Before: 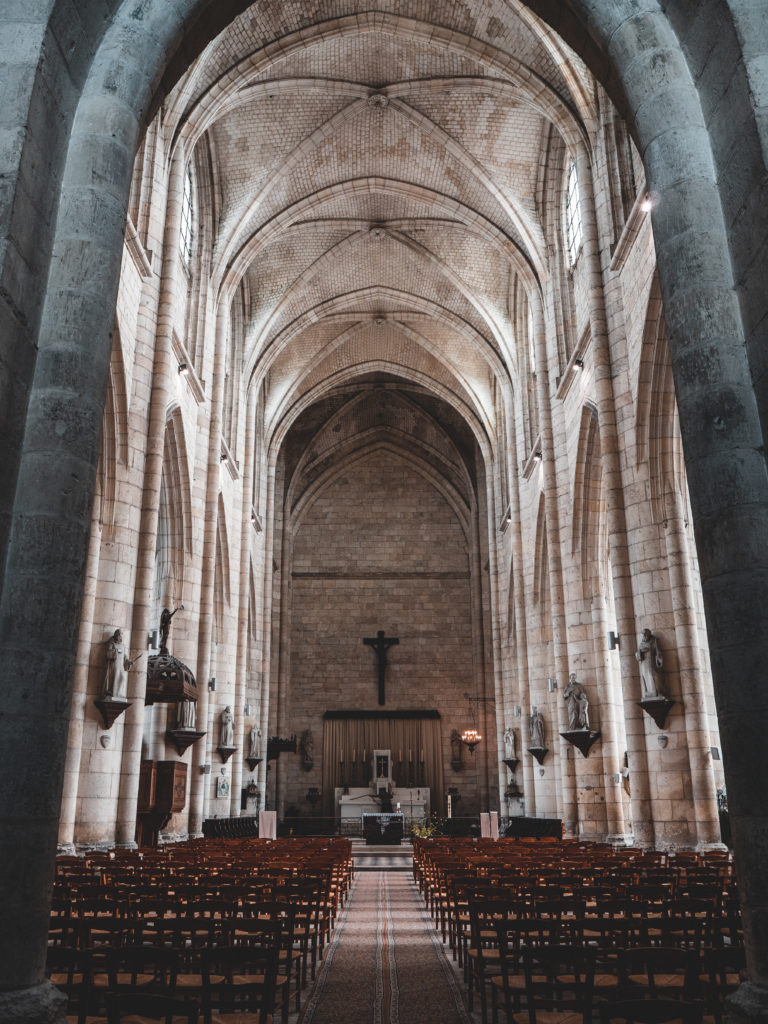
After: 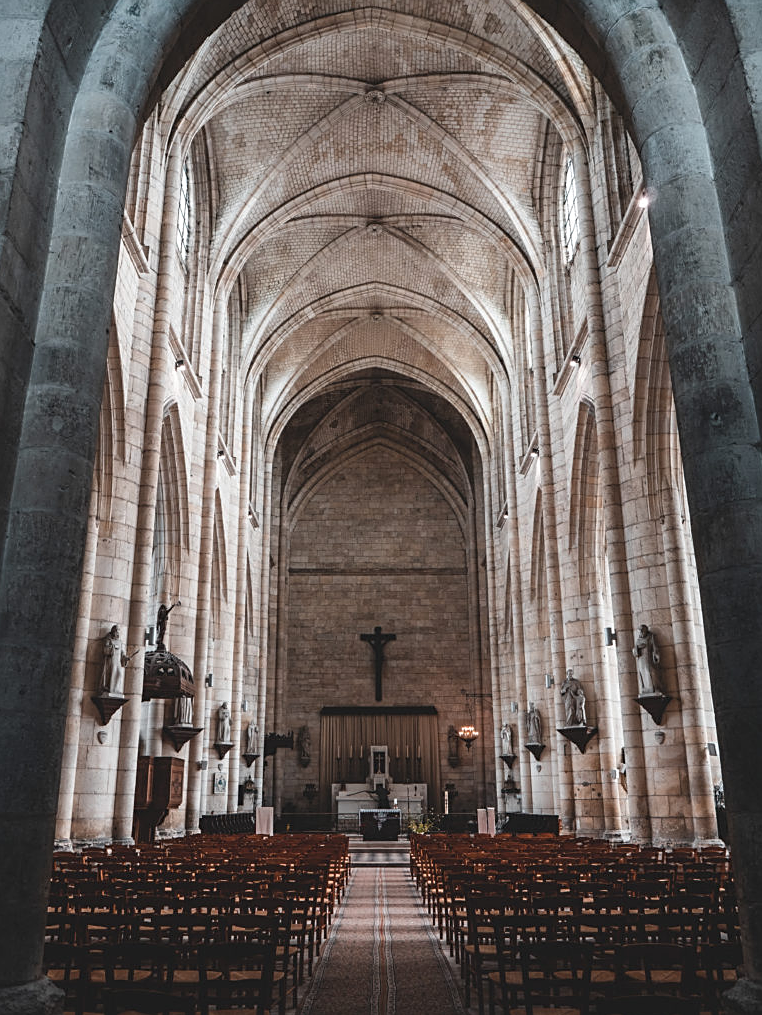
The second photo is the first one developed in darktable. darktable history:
crop: left 0.434%, top 0.485%, right 0.244%, bottom 0.386%
sharpen: on, module defaults
